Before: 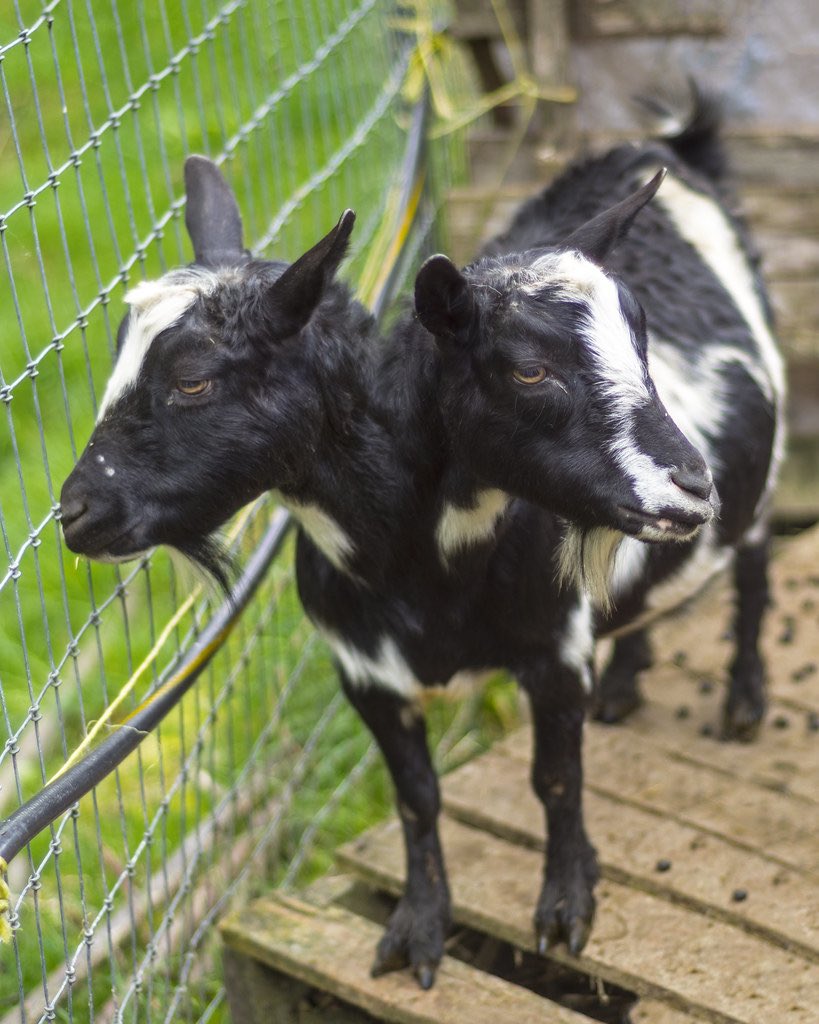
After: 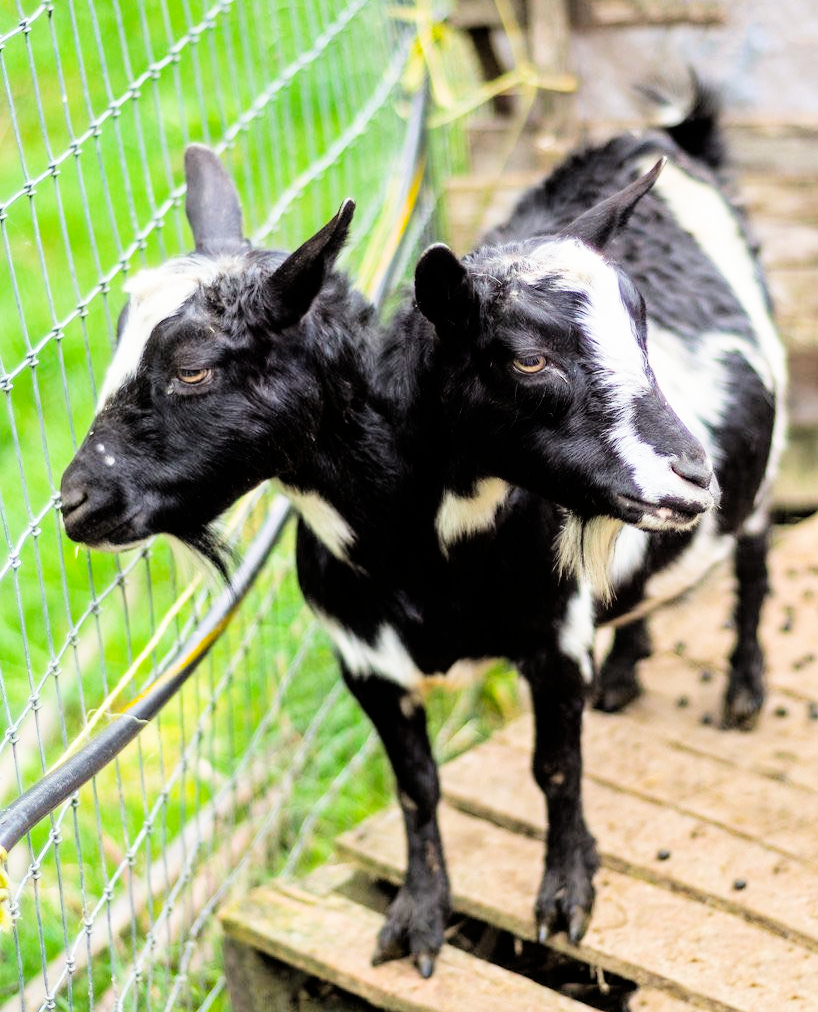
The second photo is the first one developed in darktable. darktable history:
filmic rgb: black relative exposure -5.13 EV, white relative exposure 3.96 EV, hardness 2.9, contrast 1.301, highlights saturation mix -28.59%
exposure: black level correction 0, exposure 0.5 EV, compensate highlight preservation false
crop: top 1.149%, right 0.08%
tone equalizer: -8 EV -0.762 EV, -7 EV -0.697 EV, -6 EV -0.634 EV, -5 EV -0.396 EV, -3 EV 0.368 EV, -2 EV 0.6 EV, -1 EV 0.688 EV, +0 EV 0.741 EV
